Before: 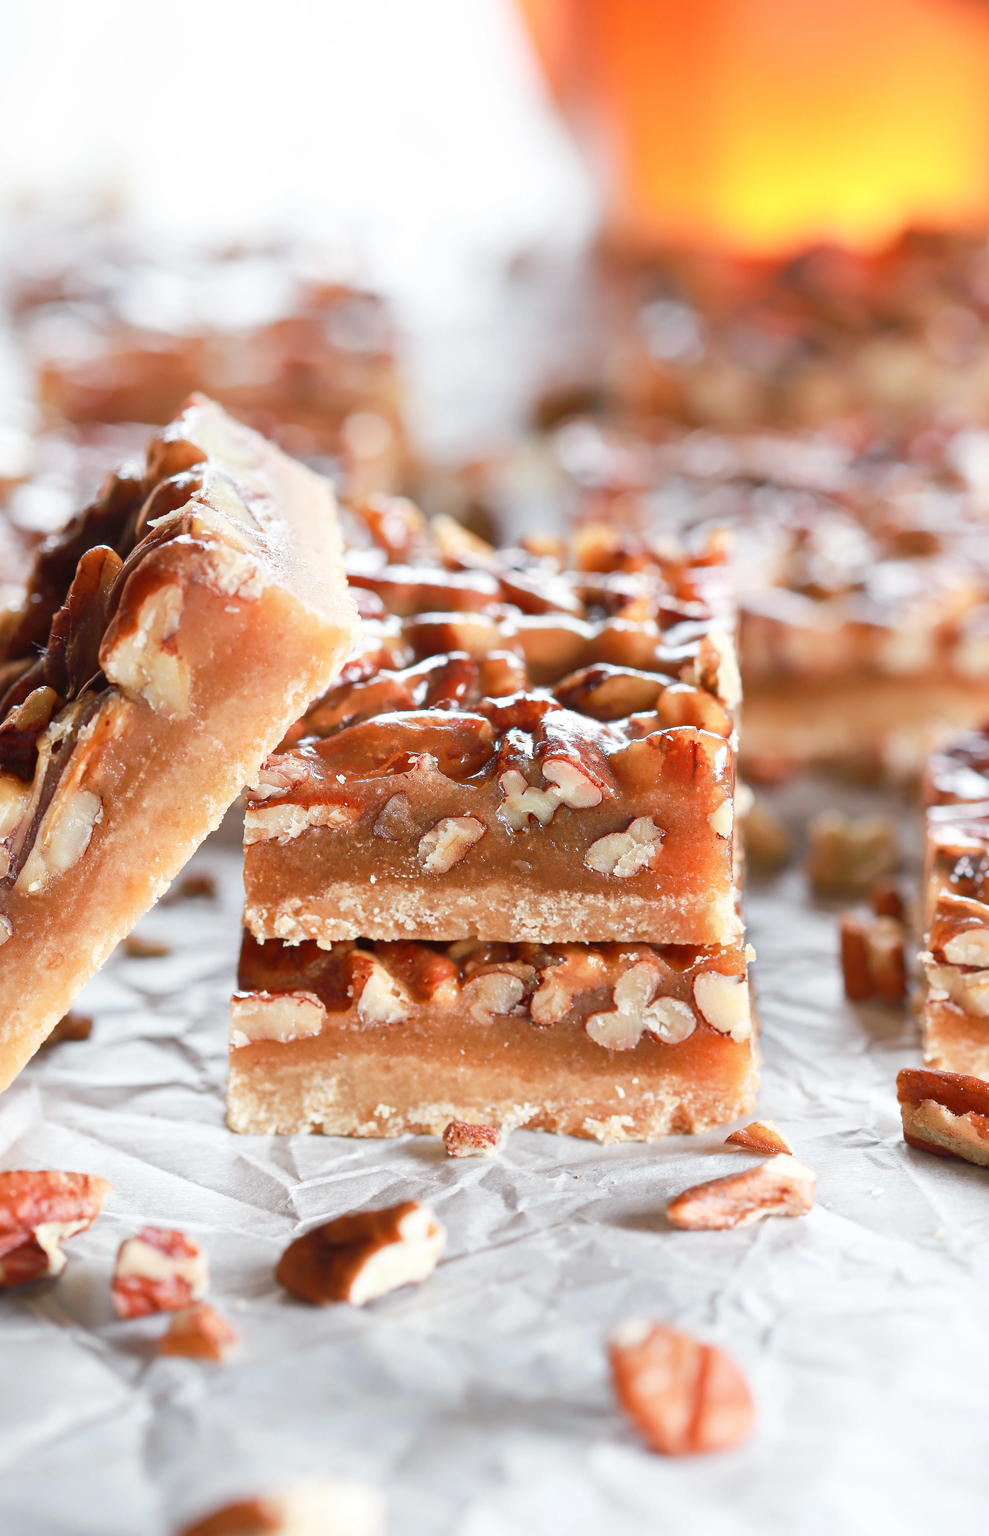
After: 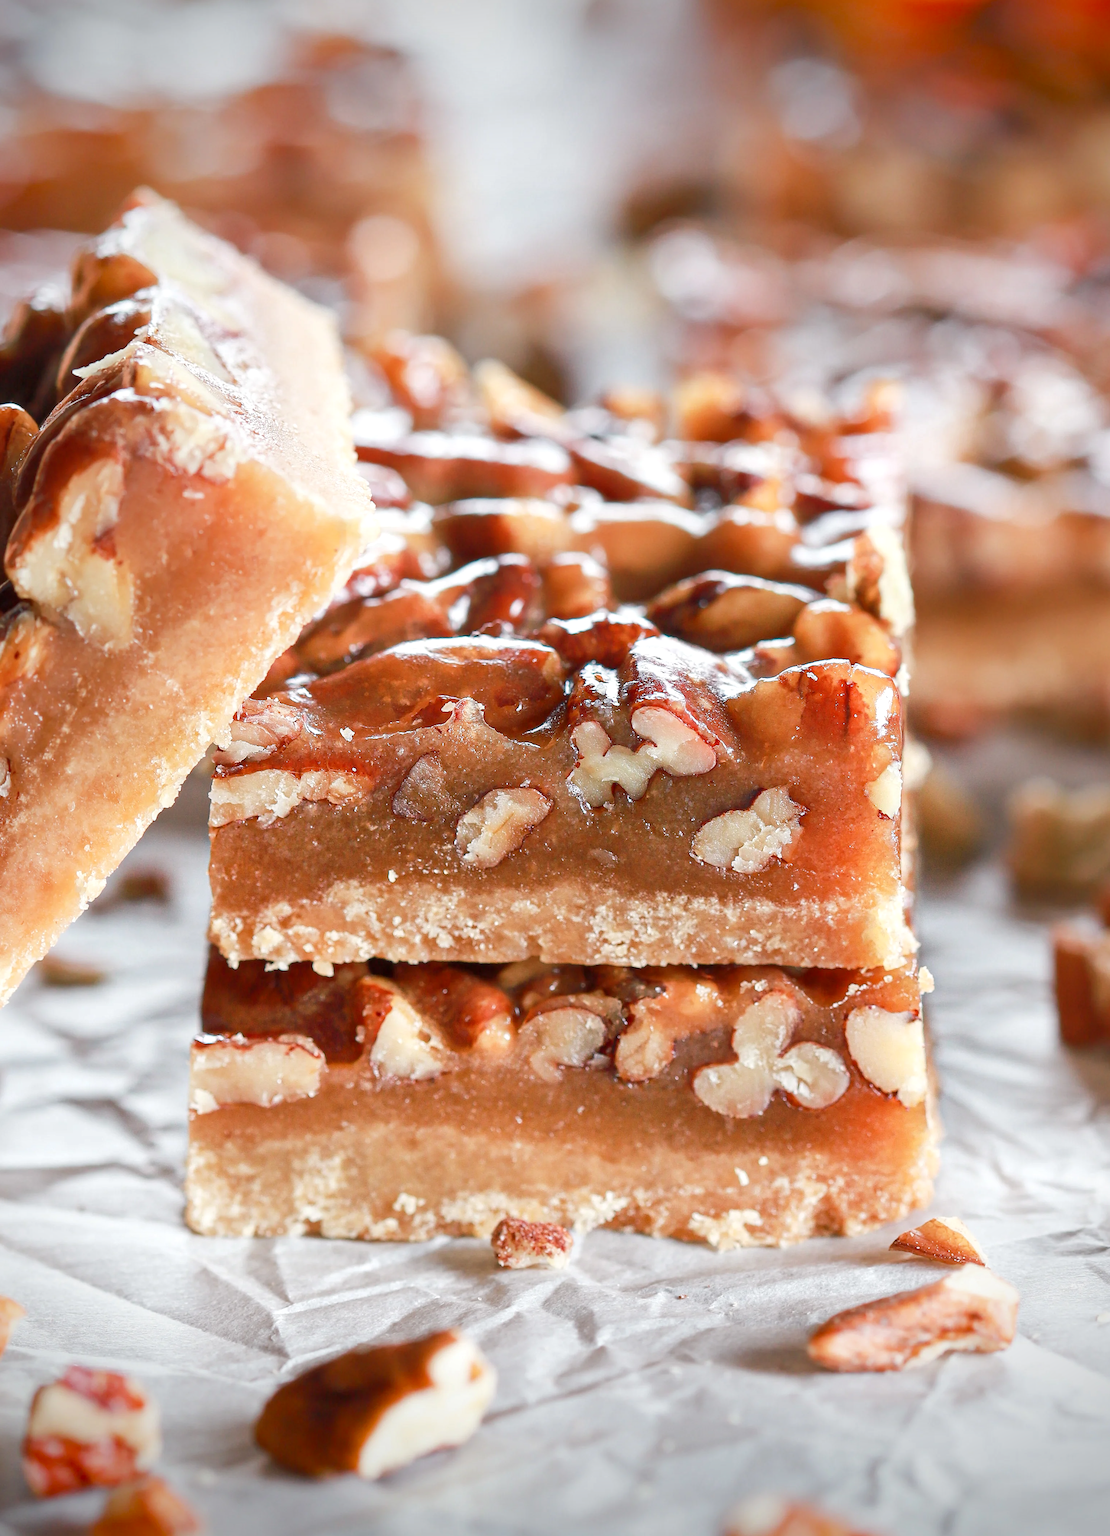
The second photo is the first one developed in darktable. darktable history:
vignetting: fall-off start 88.53%, fall-off radius 44.2%, saturation 0.376, width/height ratio 1.161
crop: left 9.712%, top 16.928%, right 10.845%, bottom 12.332%
local contrast: highlights 100%, shadows 100%, detail 120%, midtone range 0.2
